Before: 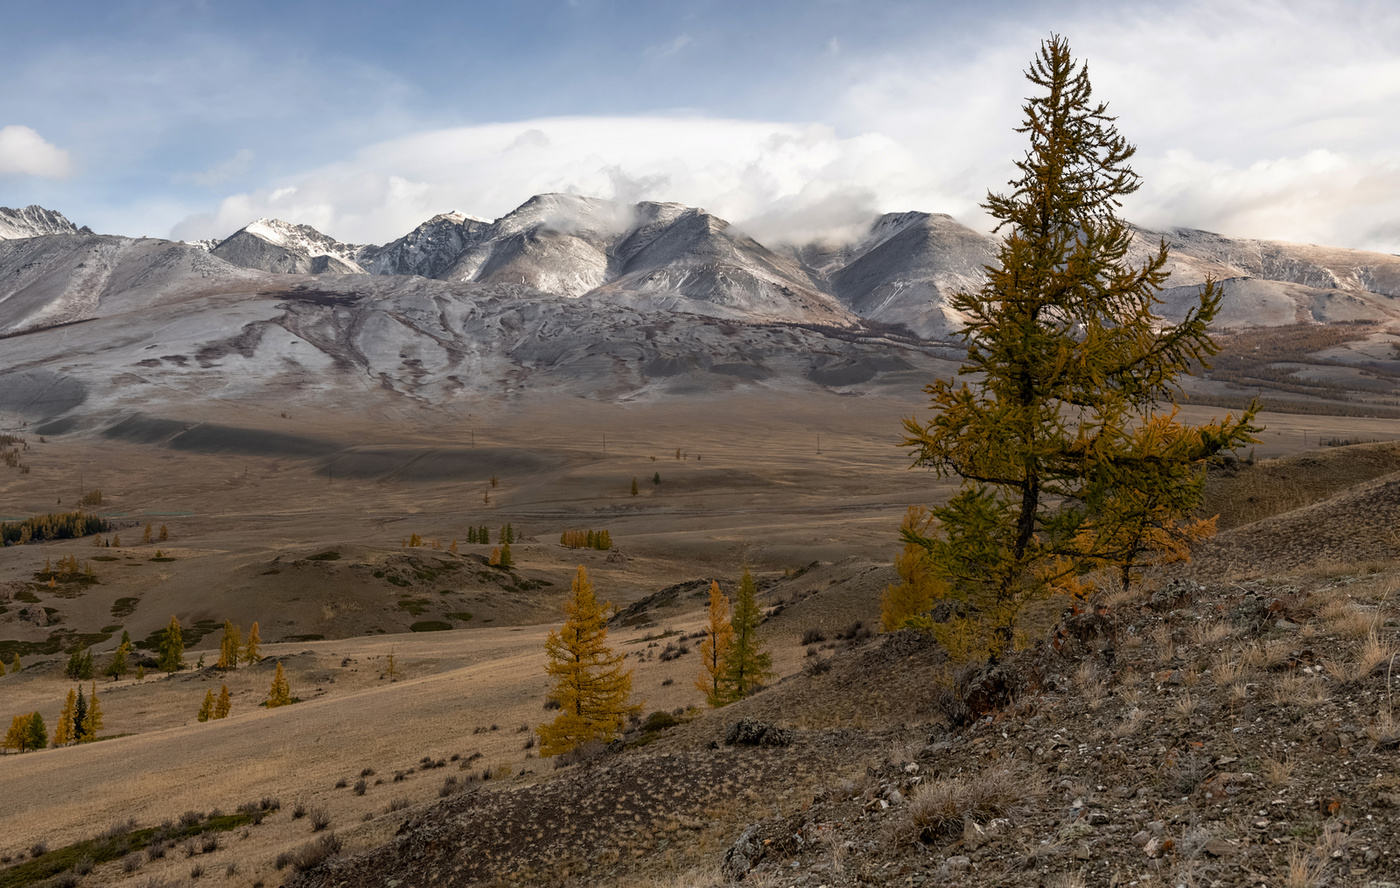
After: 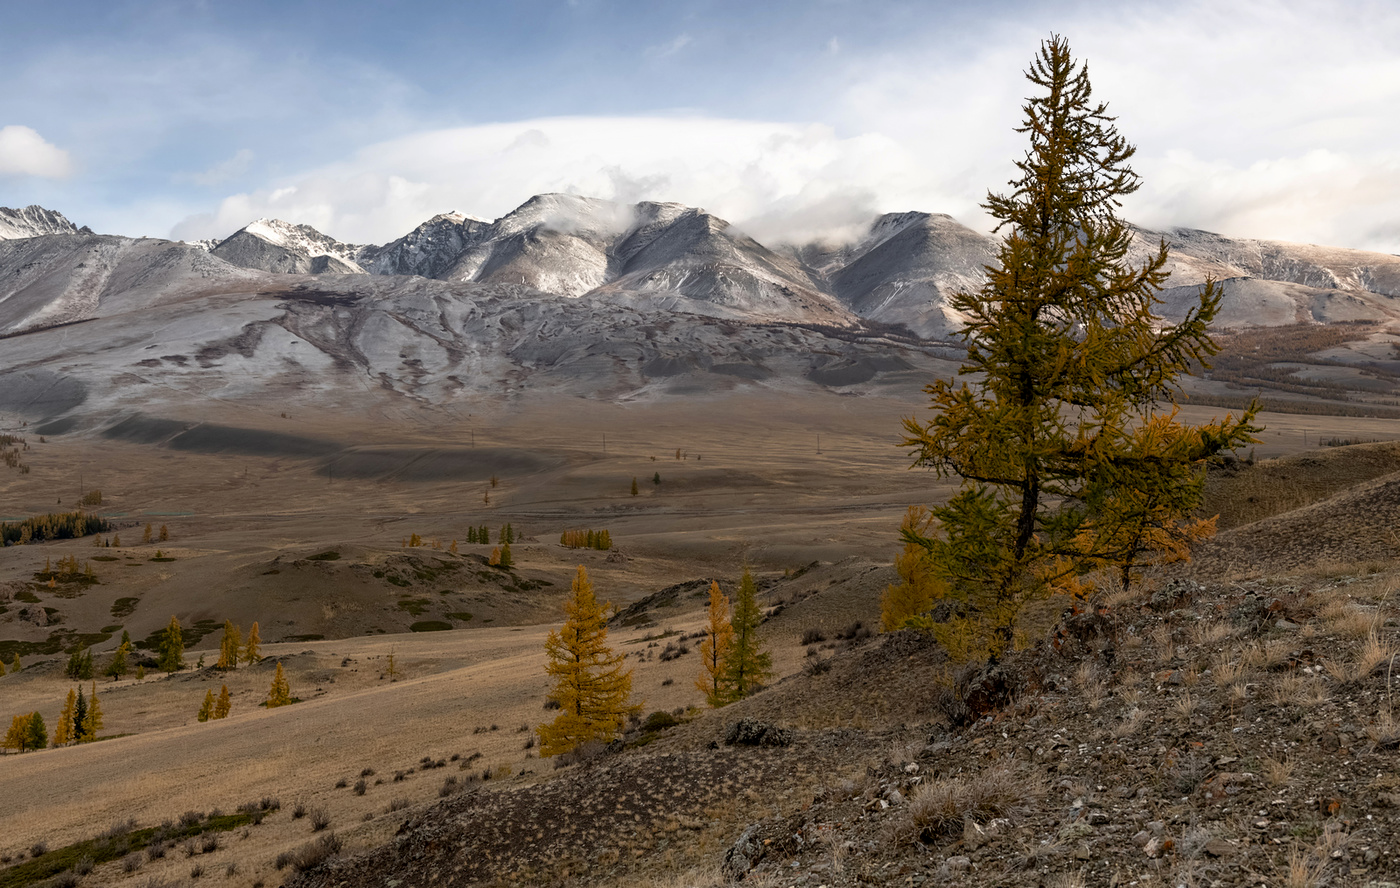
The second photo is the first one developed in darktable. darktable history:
shadows and highlights: shadows -1.09, highlights 38.75
tone equalizer: on, module defaults
exposure: black level correction 0.002, compensate highlight preservation false
